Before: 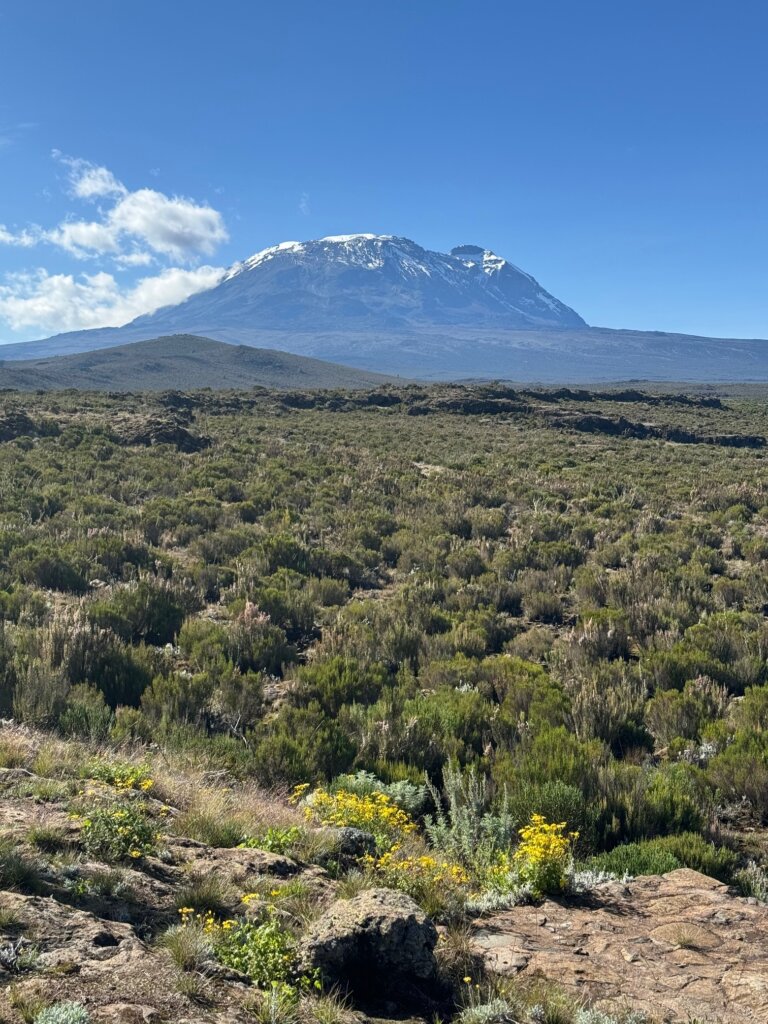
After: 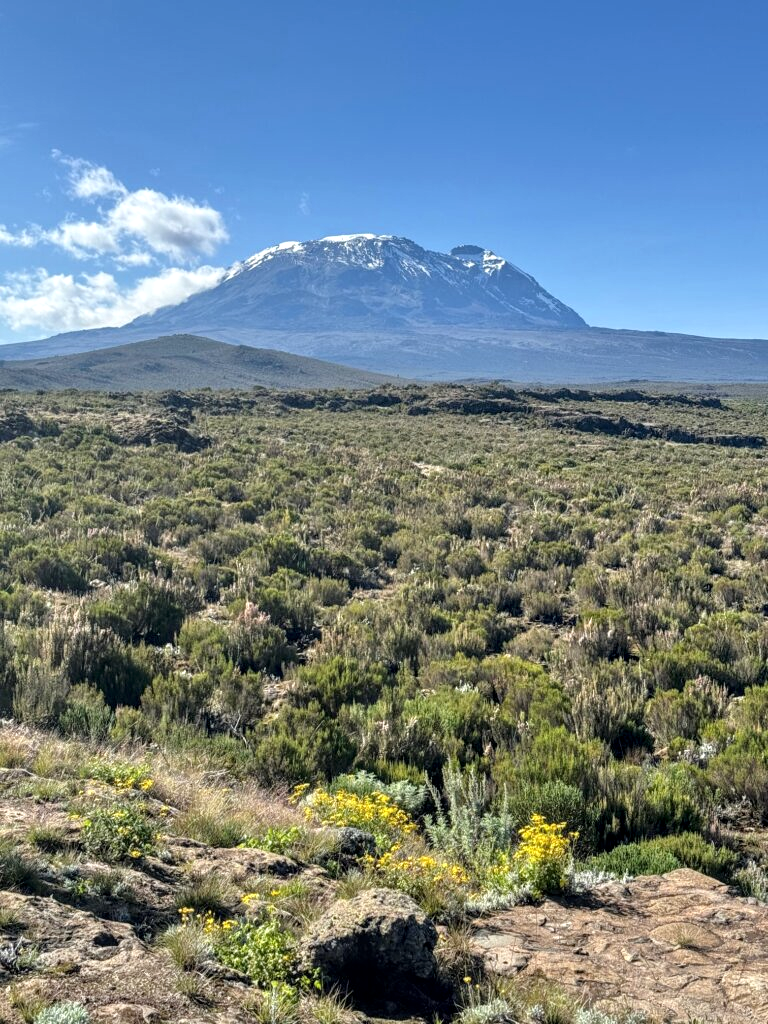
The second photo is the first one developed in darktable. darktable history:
tone equalizer: -8 EV 0.001 EV, -7 EV -0.004 EV, -6 EV 0.009 EV, -5 EV 0.032 EV, -4 EV 0.276 EV, -3 EV 0.644 EV, -2 EV 0.584 EV, -1 EV 0.187 EV, +0 EV 0.024 EV
local contrast: detail 130%
